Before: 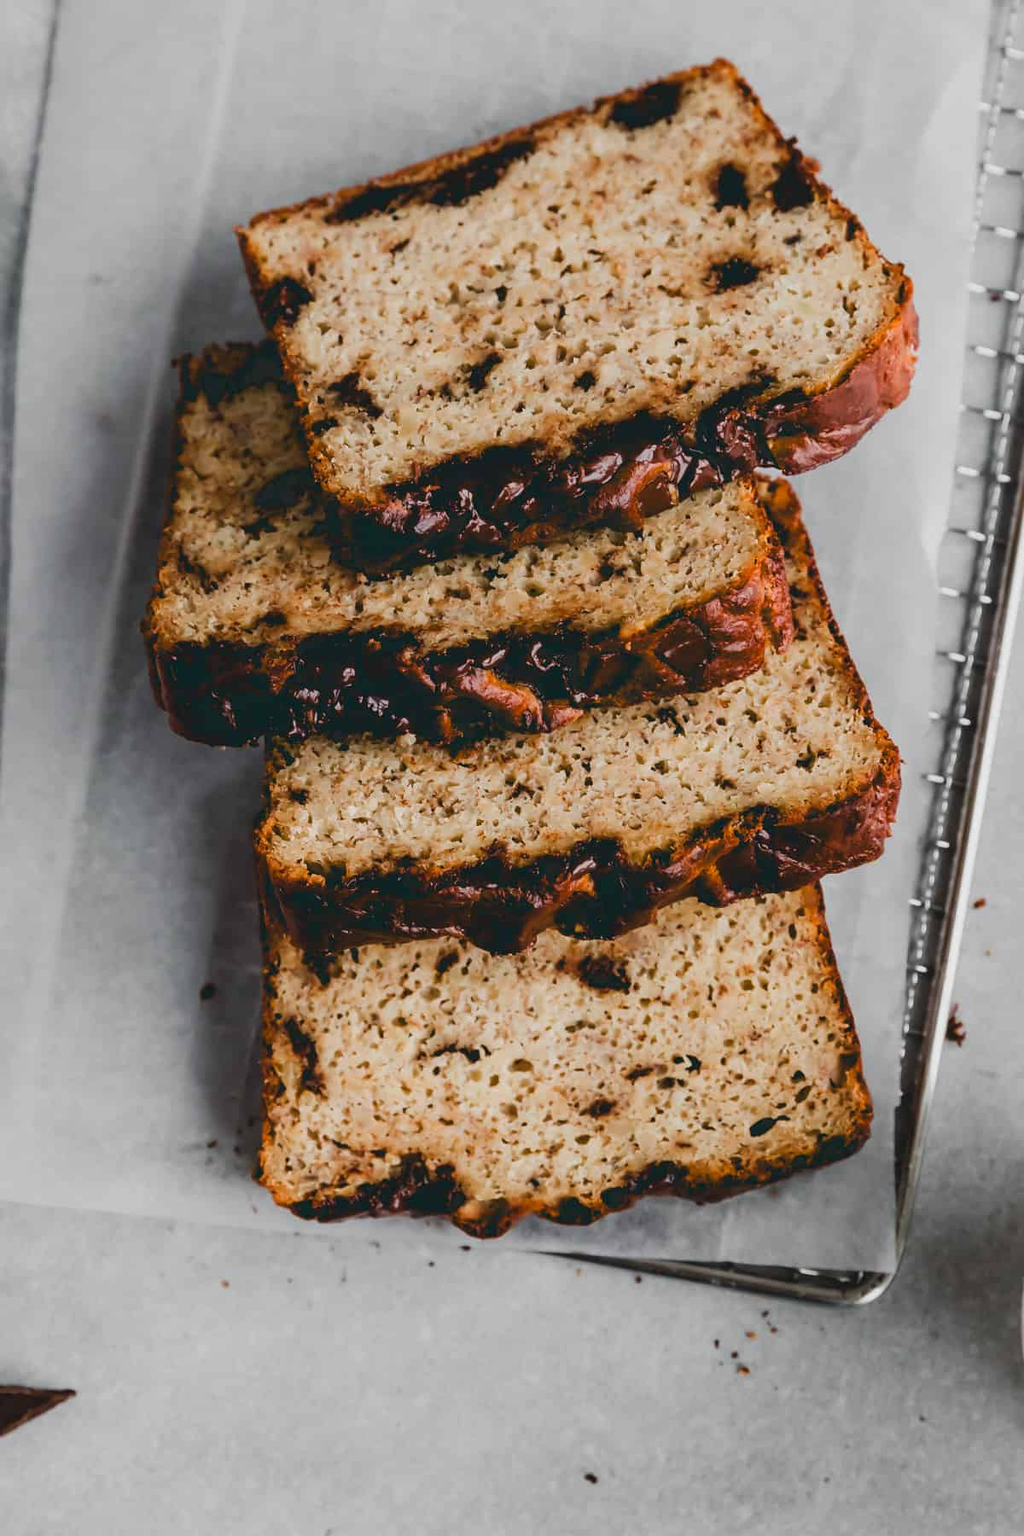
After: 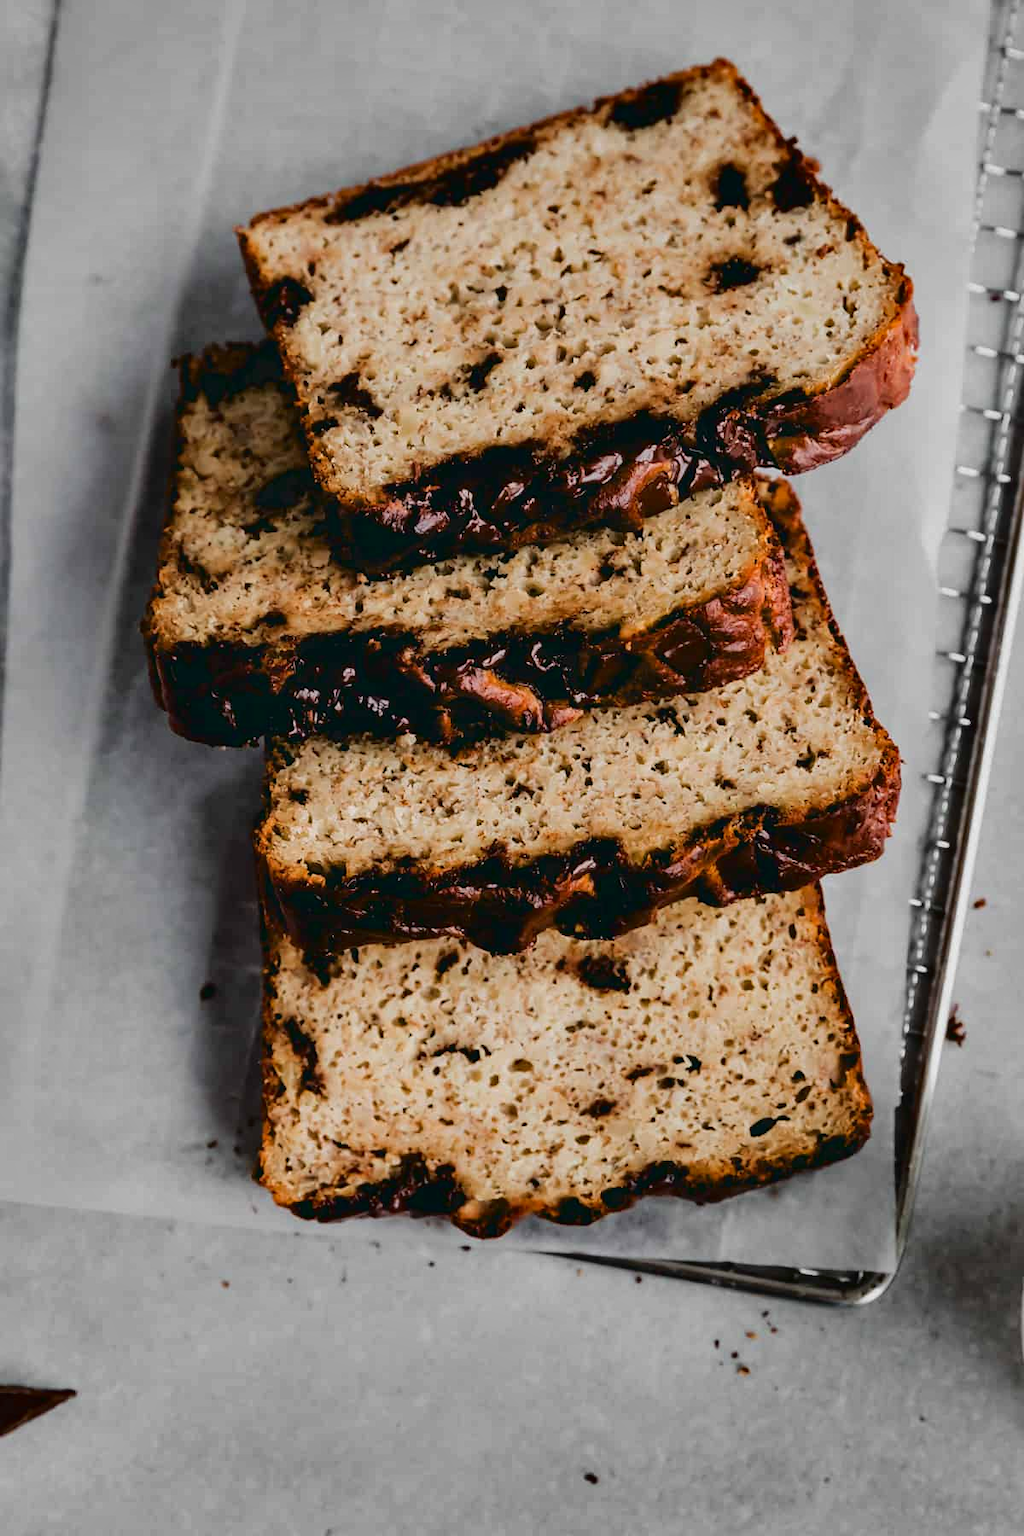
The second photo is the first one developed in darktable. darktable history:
fill light: exposure -2 EV, width 8.6
shadows and highlights: radius 108.52, shadows 44.07, highlights -67.8, low approximation 0.01, soften with gaussian
